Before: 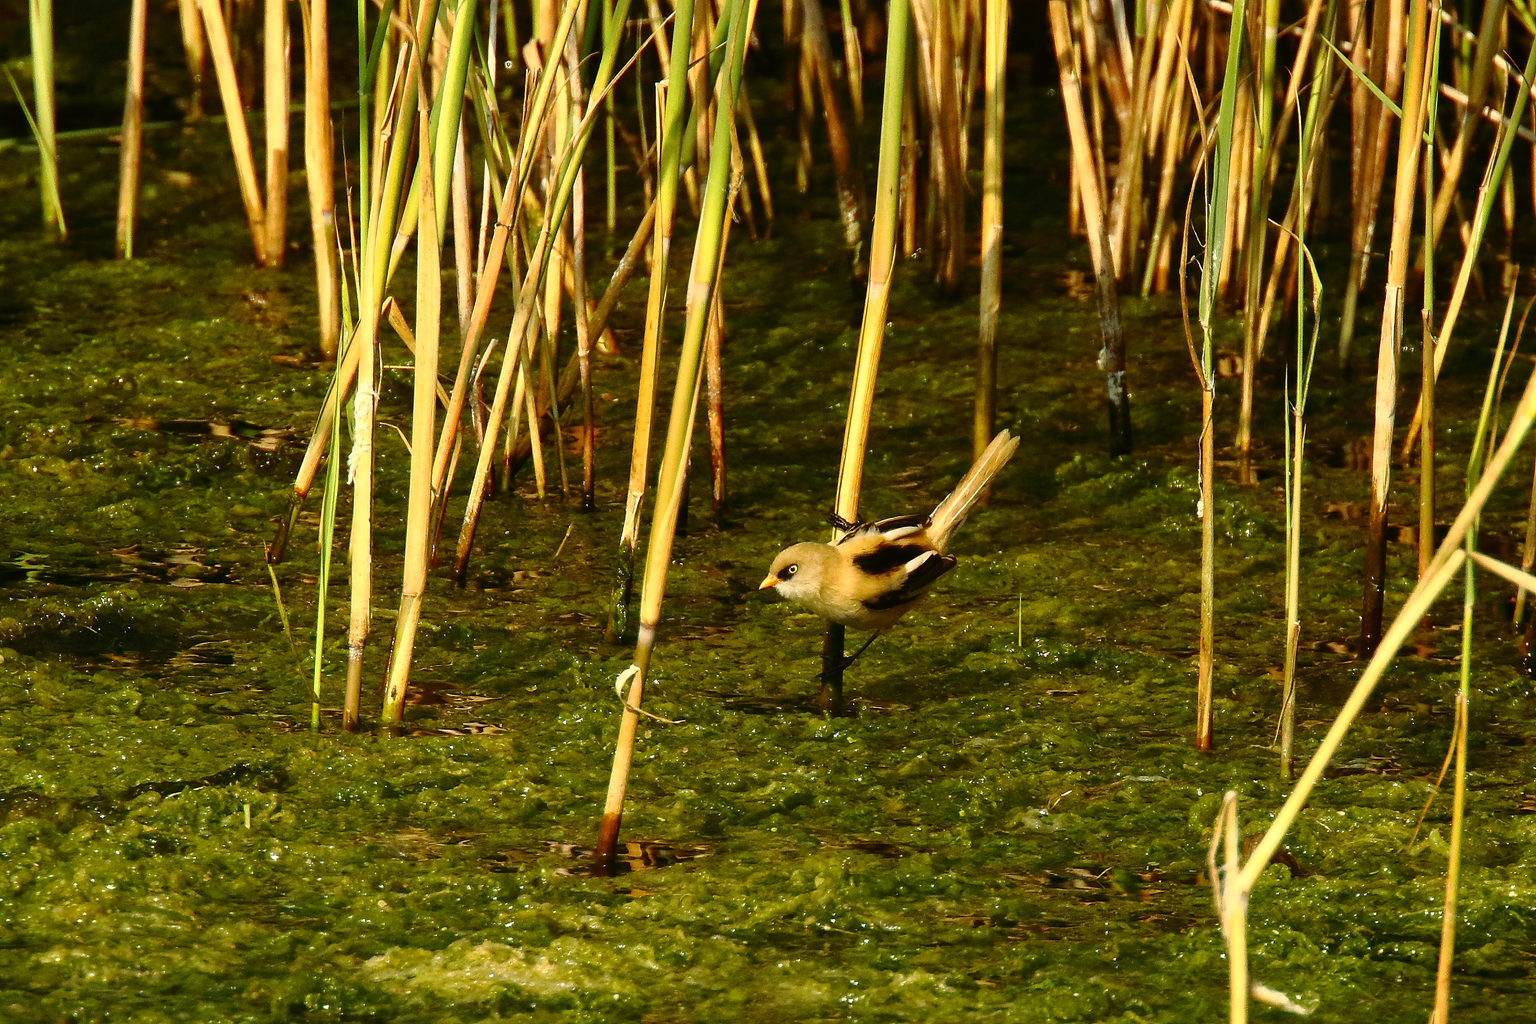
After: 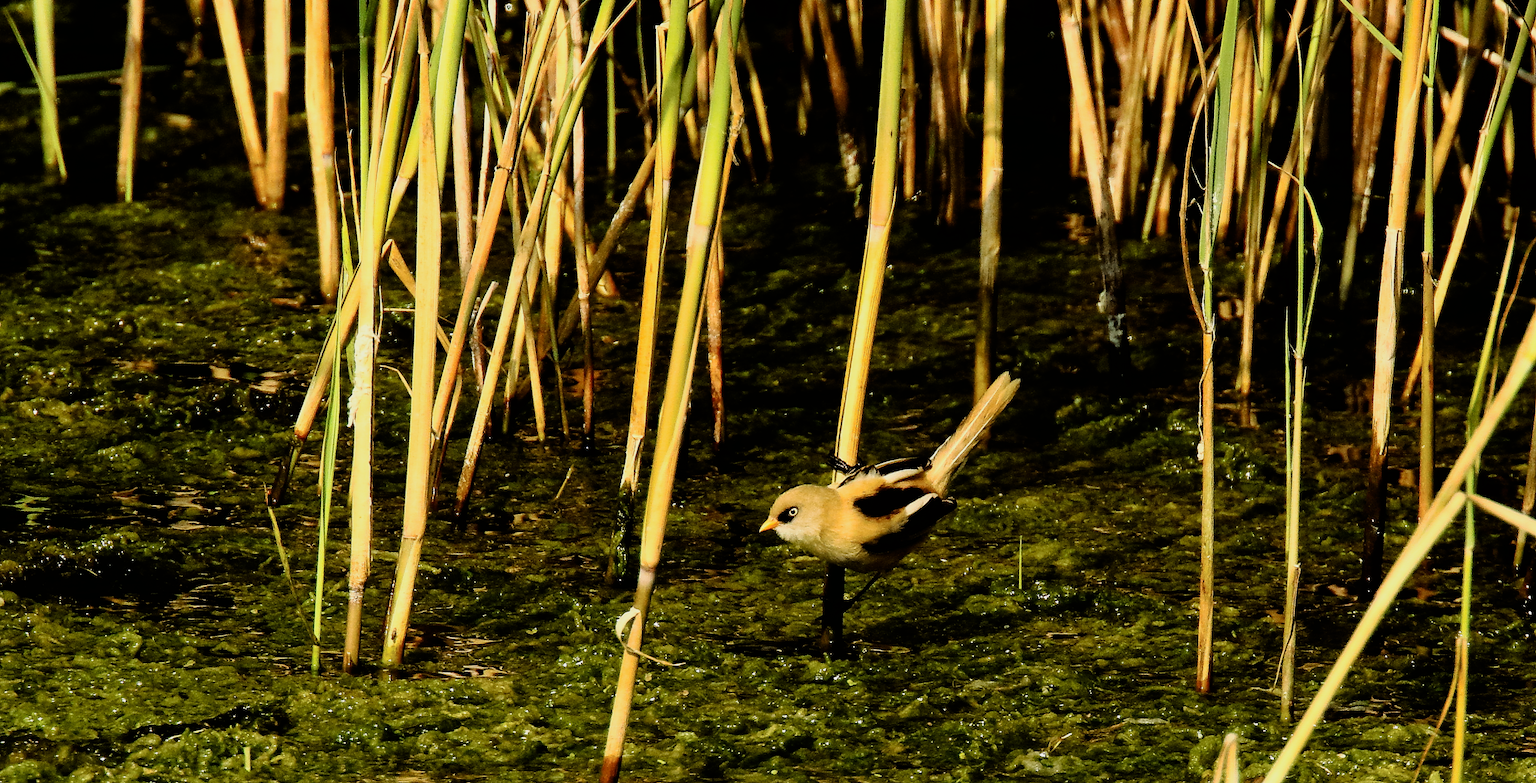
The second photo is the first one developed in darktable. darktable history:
crop: top 5.634%, bottom 17.815%
filmic rgb: black relative exposure -5.09 EV, white relative exposure 3.96 EV, hardness 2.89, contrast 1.483
